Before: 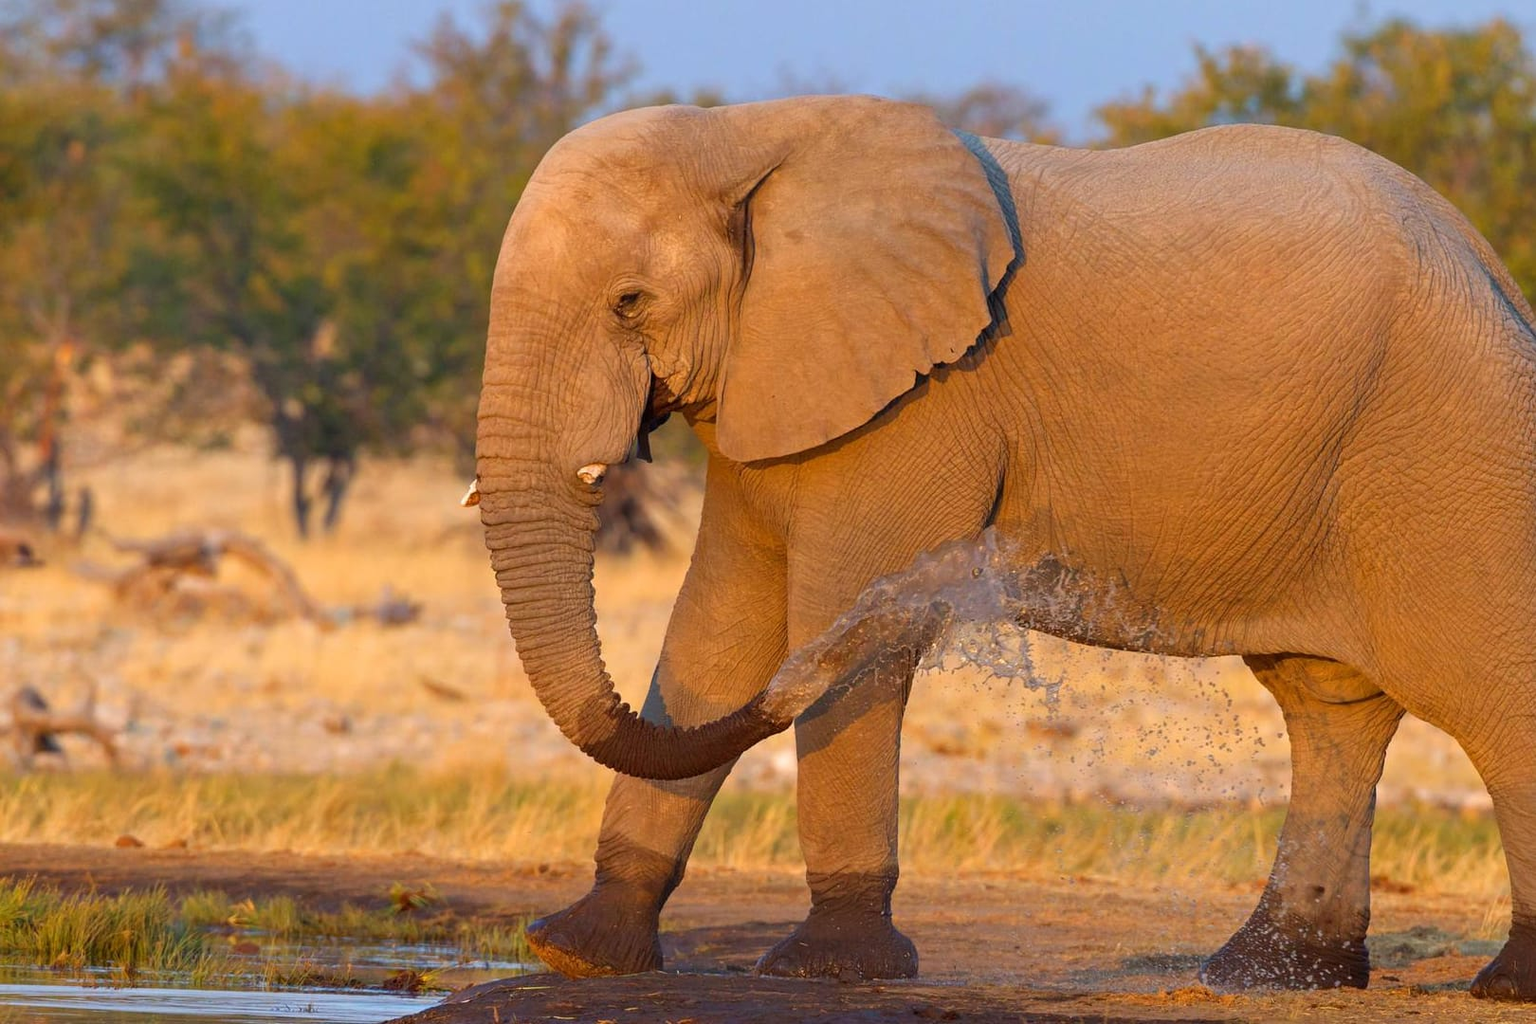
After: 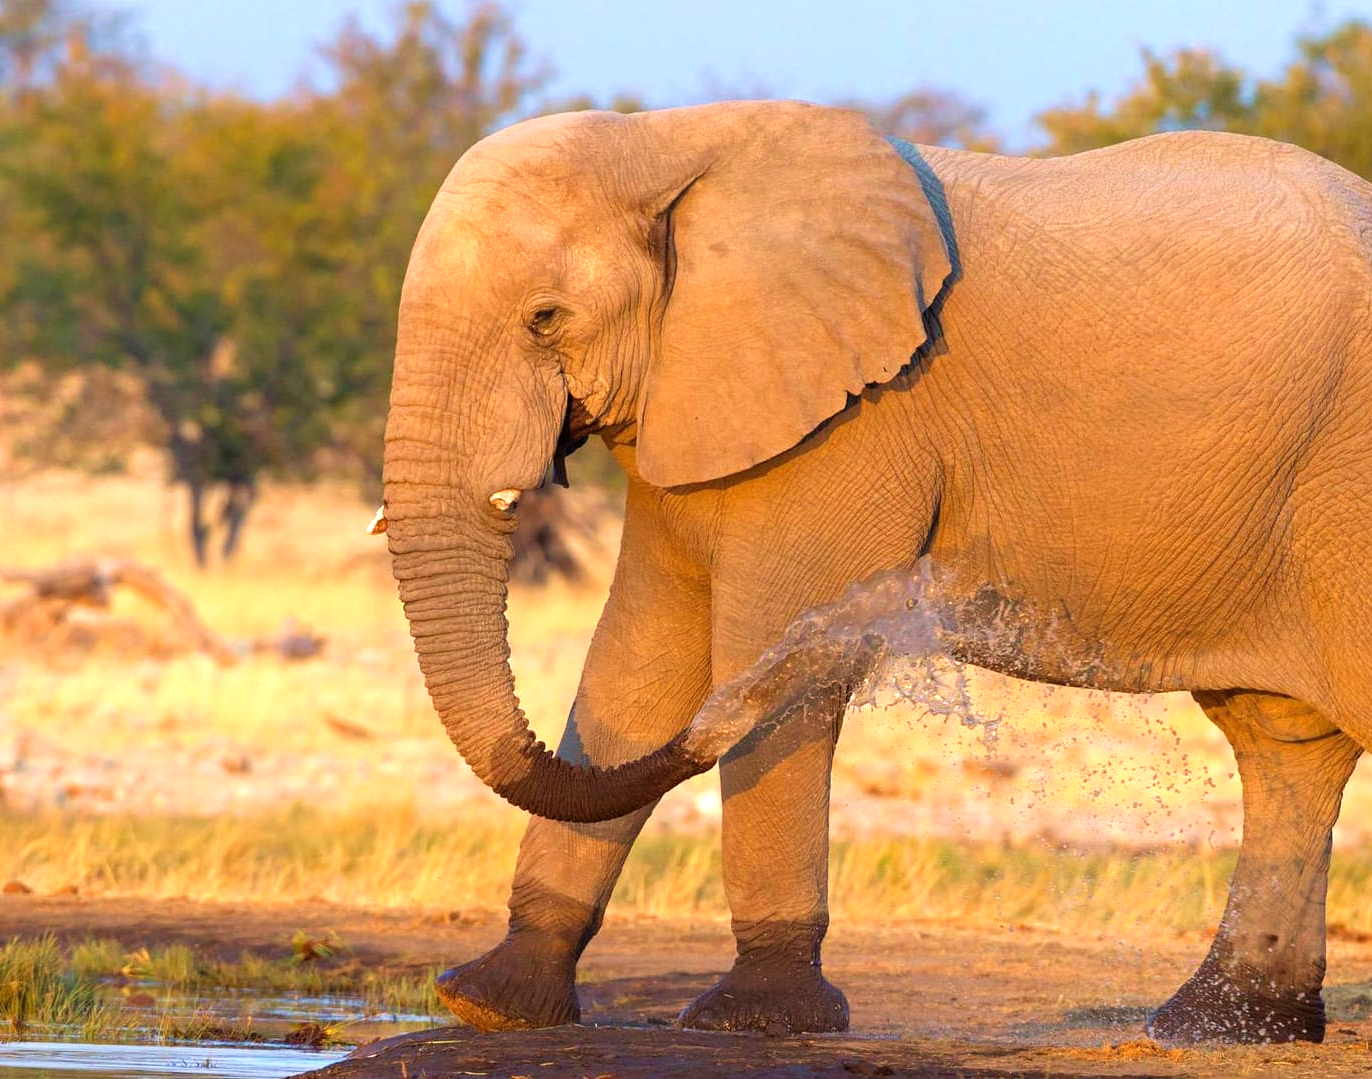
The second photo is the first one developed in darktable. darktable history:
crop: left 7.391%, right 7.869%
velvia: on, module defaults
tone equalizer: -8 EV -0.729 EV, -7 EV -0.665 EV, -6 EV -0.639 EV, -5 EV -0.413 EV, -3 EV 0.397 EV, -2 EV 0.6 EV, -1 EV 0.681 EV, +0 EV 0.778 EV
